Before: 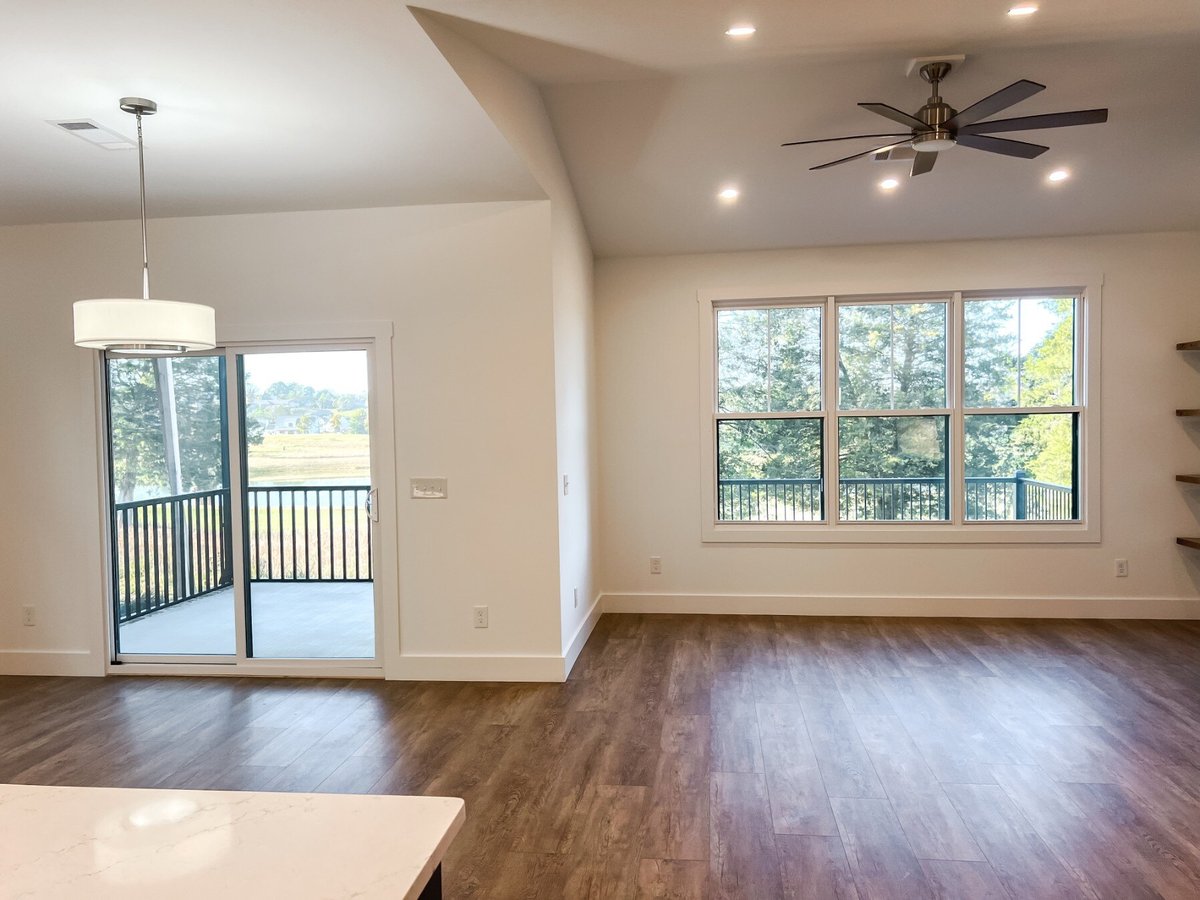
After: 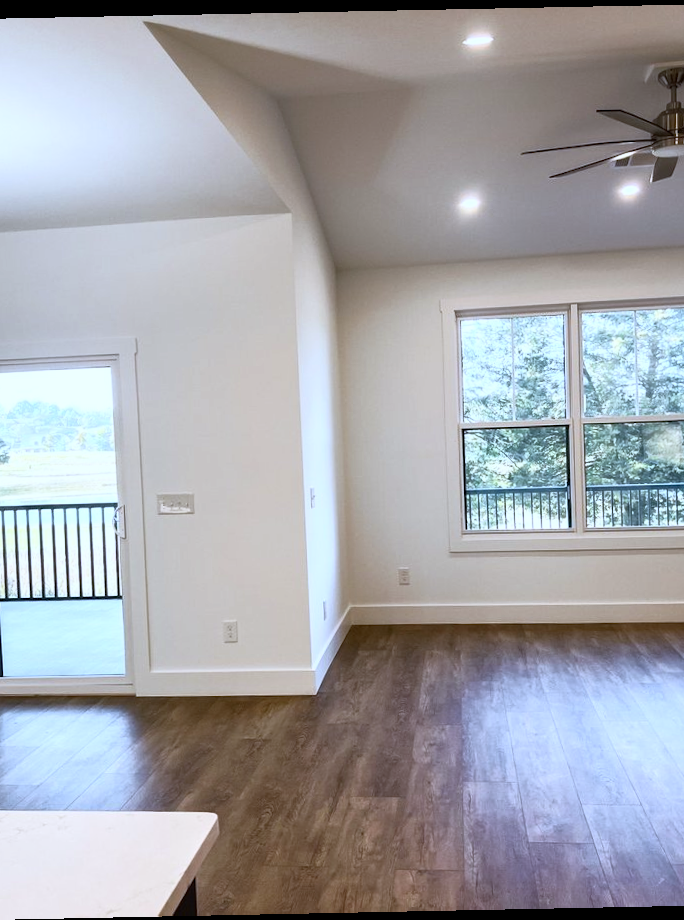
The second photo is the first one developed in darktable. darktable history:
white balance: red 0.926, green 1.003, blue 1.133
rotate and perspective: rotation -1.17°, automatic cropping off
base curve: curves: ch0 [(0, 0) (0.257, 0.25) (0.482, 0.586) (0.757, 0.871) (1, 1)]
crop: left 21.674%, right 22.086%
